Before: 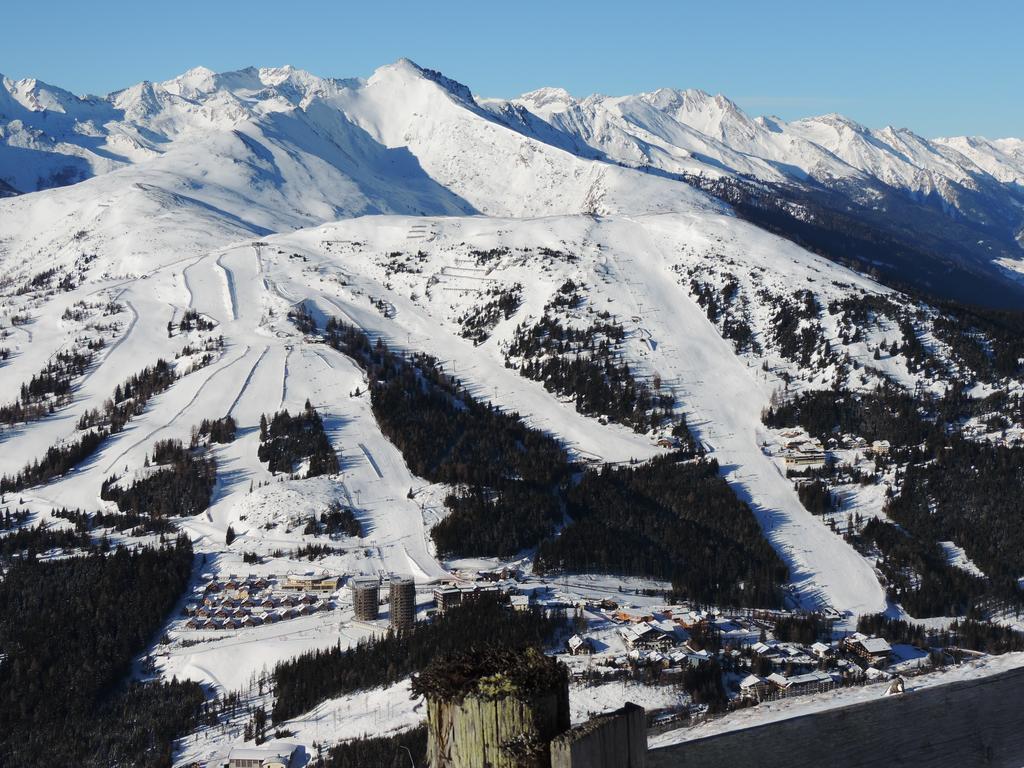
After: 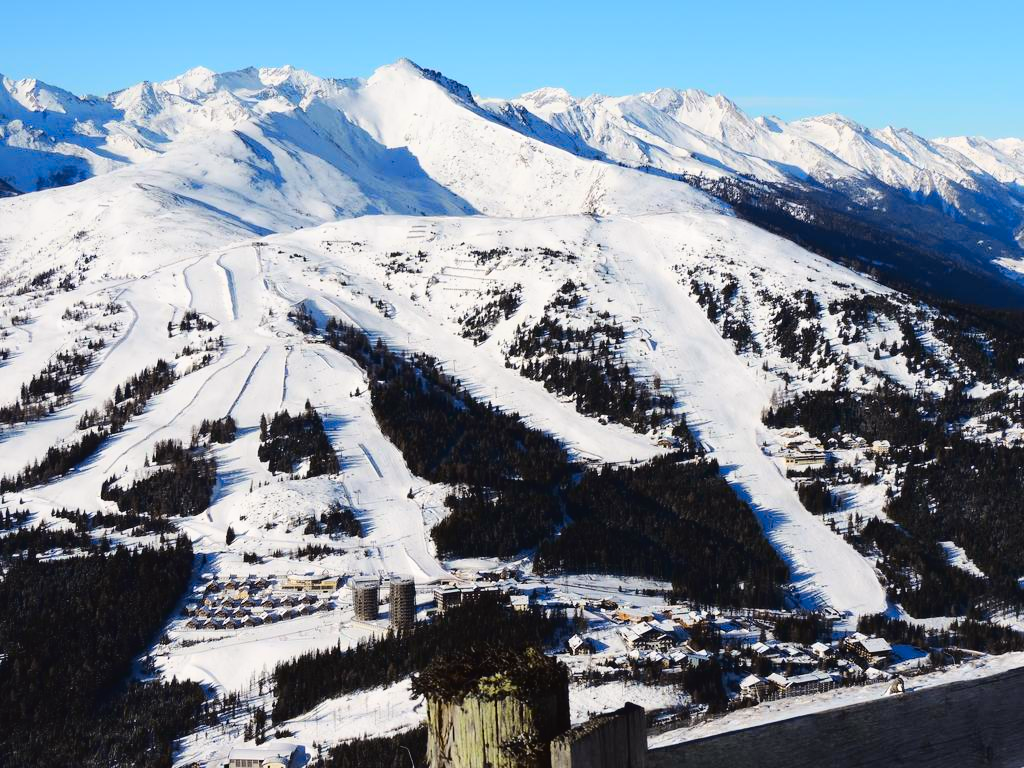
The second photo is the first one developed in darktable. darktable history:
tone curve: curves: ch0 [(0, 0.023) (0.087, 0.065) (0.184, 0.168) (0.45, 0.54) (0.57, 0.683) (0.722, 0.825) (0.877, 0.948) (1, 1)]; ch1 [(0, 0) (0.388, 0.369) (0.45, 0.43) (0.505, 0.509) (0.534, 0.528) (0.657, 0.655) (1, 1)]; ch2 [(0, 0) (0.314, 0.223) (0.427, 0.405) (0.5, 0.5) (0.55, 0.566) (0.625, 0.657) (1, 1)], color space Lab, independent channels, preserve colors none
